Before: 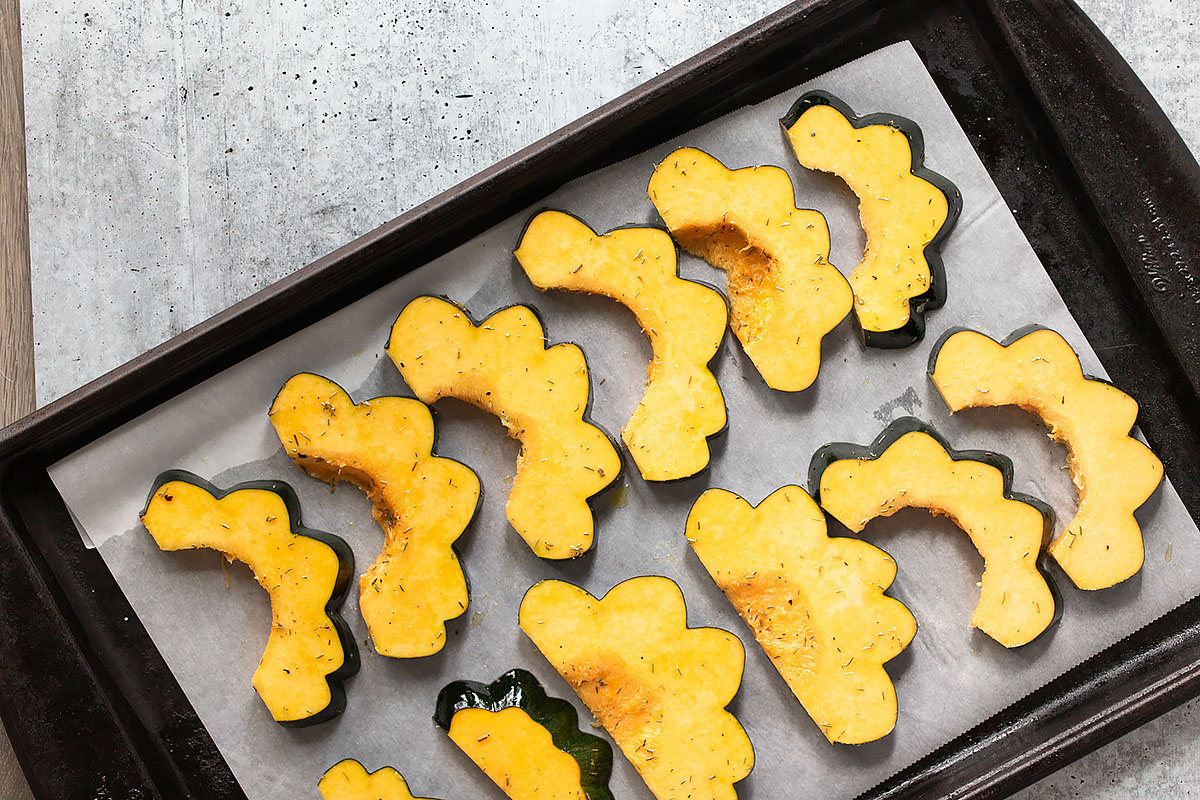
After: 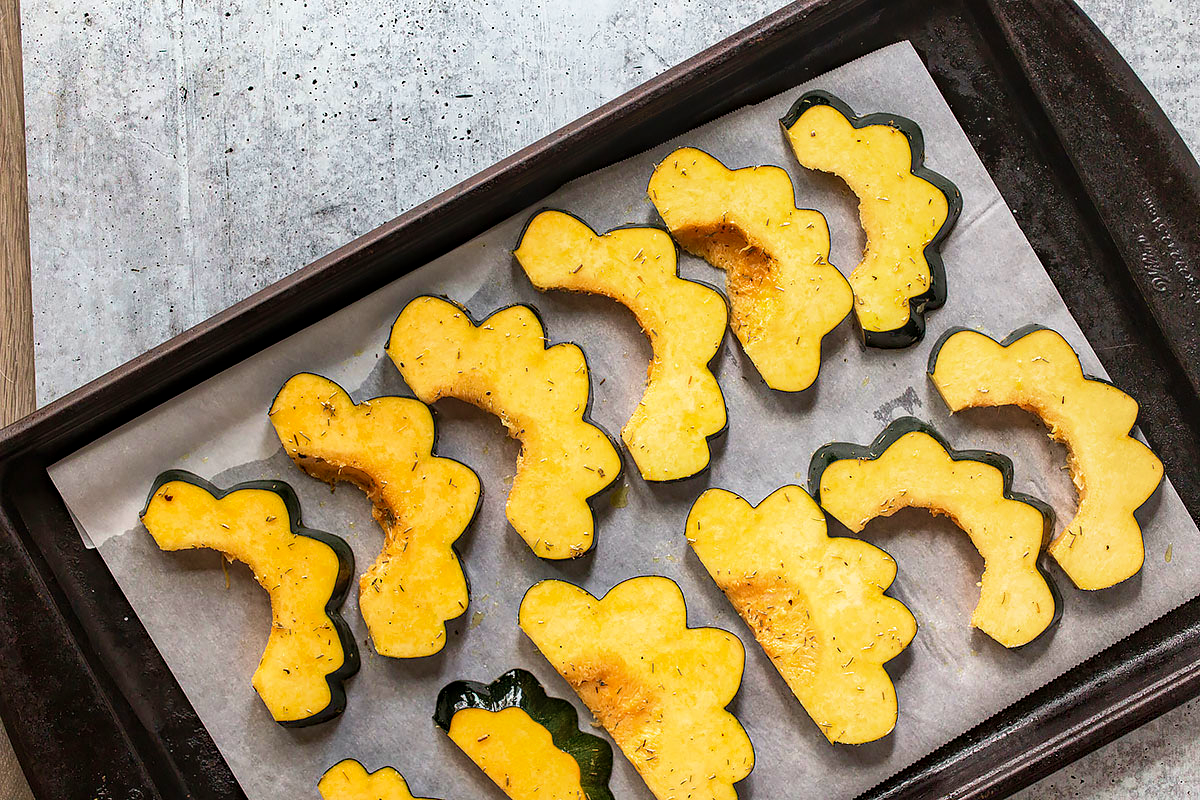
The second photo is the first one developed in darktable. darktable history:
velvia: strength 45%
haze removal: compatibility mode true, adaptive false
local contrast: on, module defaults
